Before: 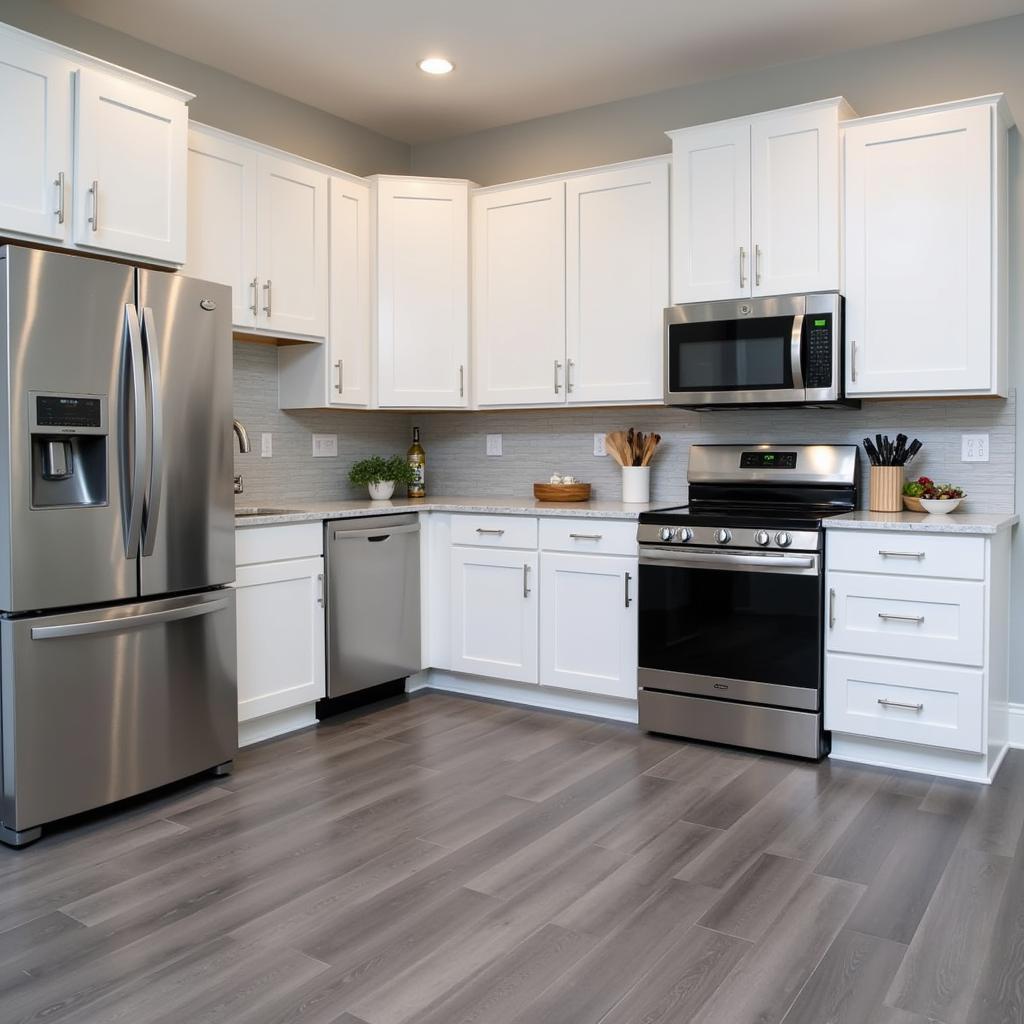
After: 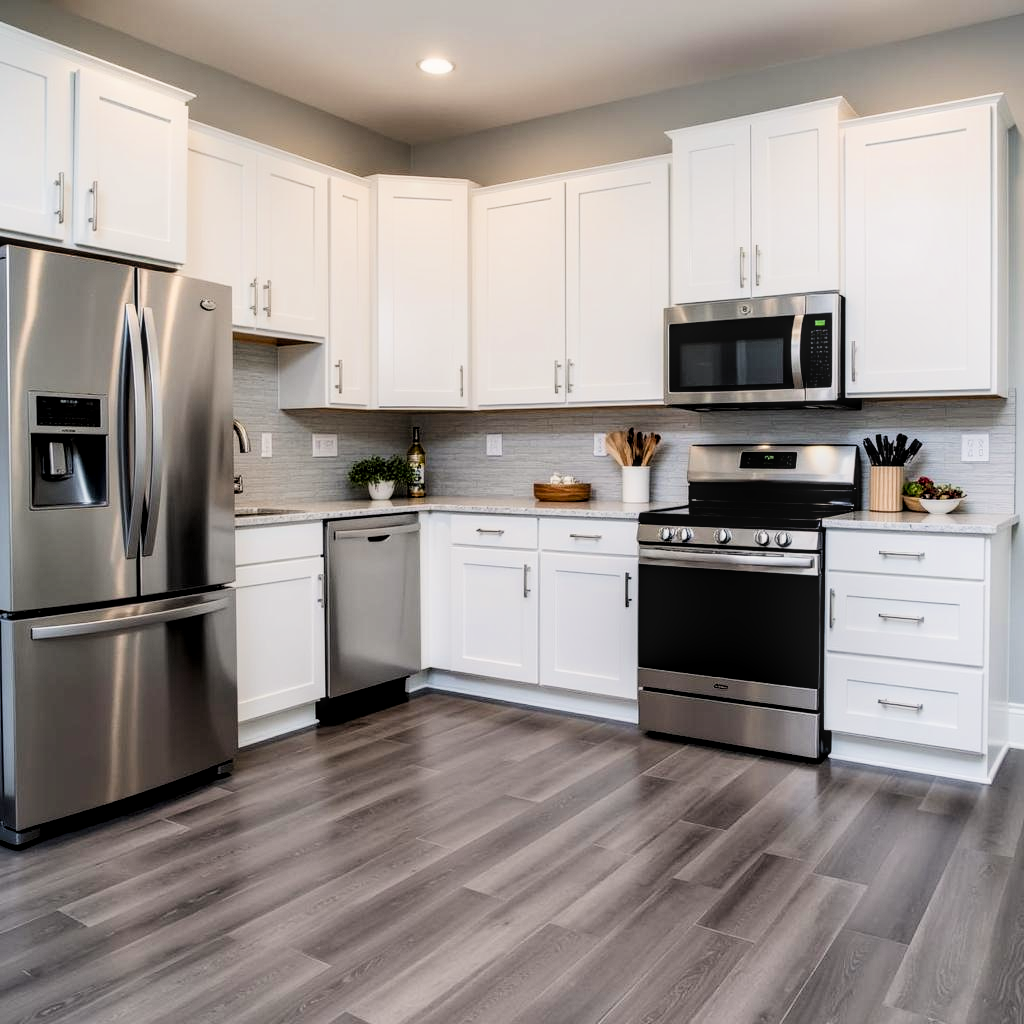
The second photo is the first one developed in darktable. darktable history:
local contrast: detail 130%
color balance rgb: shadows lift › chroma 1%, shadows lift › hue 28.8°, power › hue 60°, highlights gain › chroma 1%, highlights gain › hue 60°, global offset › luminance 0.25%, perceptual saturation grading › highlights -20%, perceptual saturation grading › shadows 20%, perceptual brilliance grading › highlights 10%, perceptual brilliance grading › shadows -5%, global vibrance 19.67%
filmic rgb: black relative exposure -5 EV, hardness 2.88, contrast 1.3
